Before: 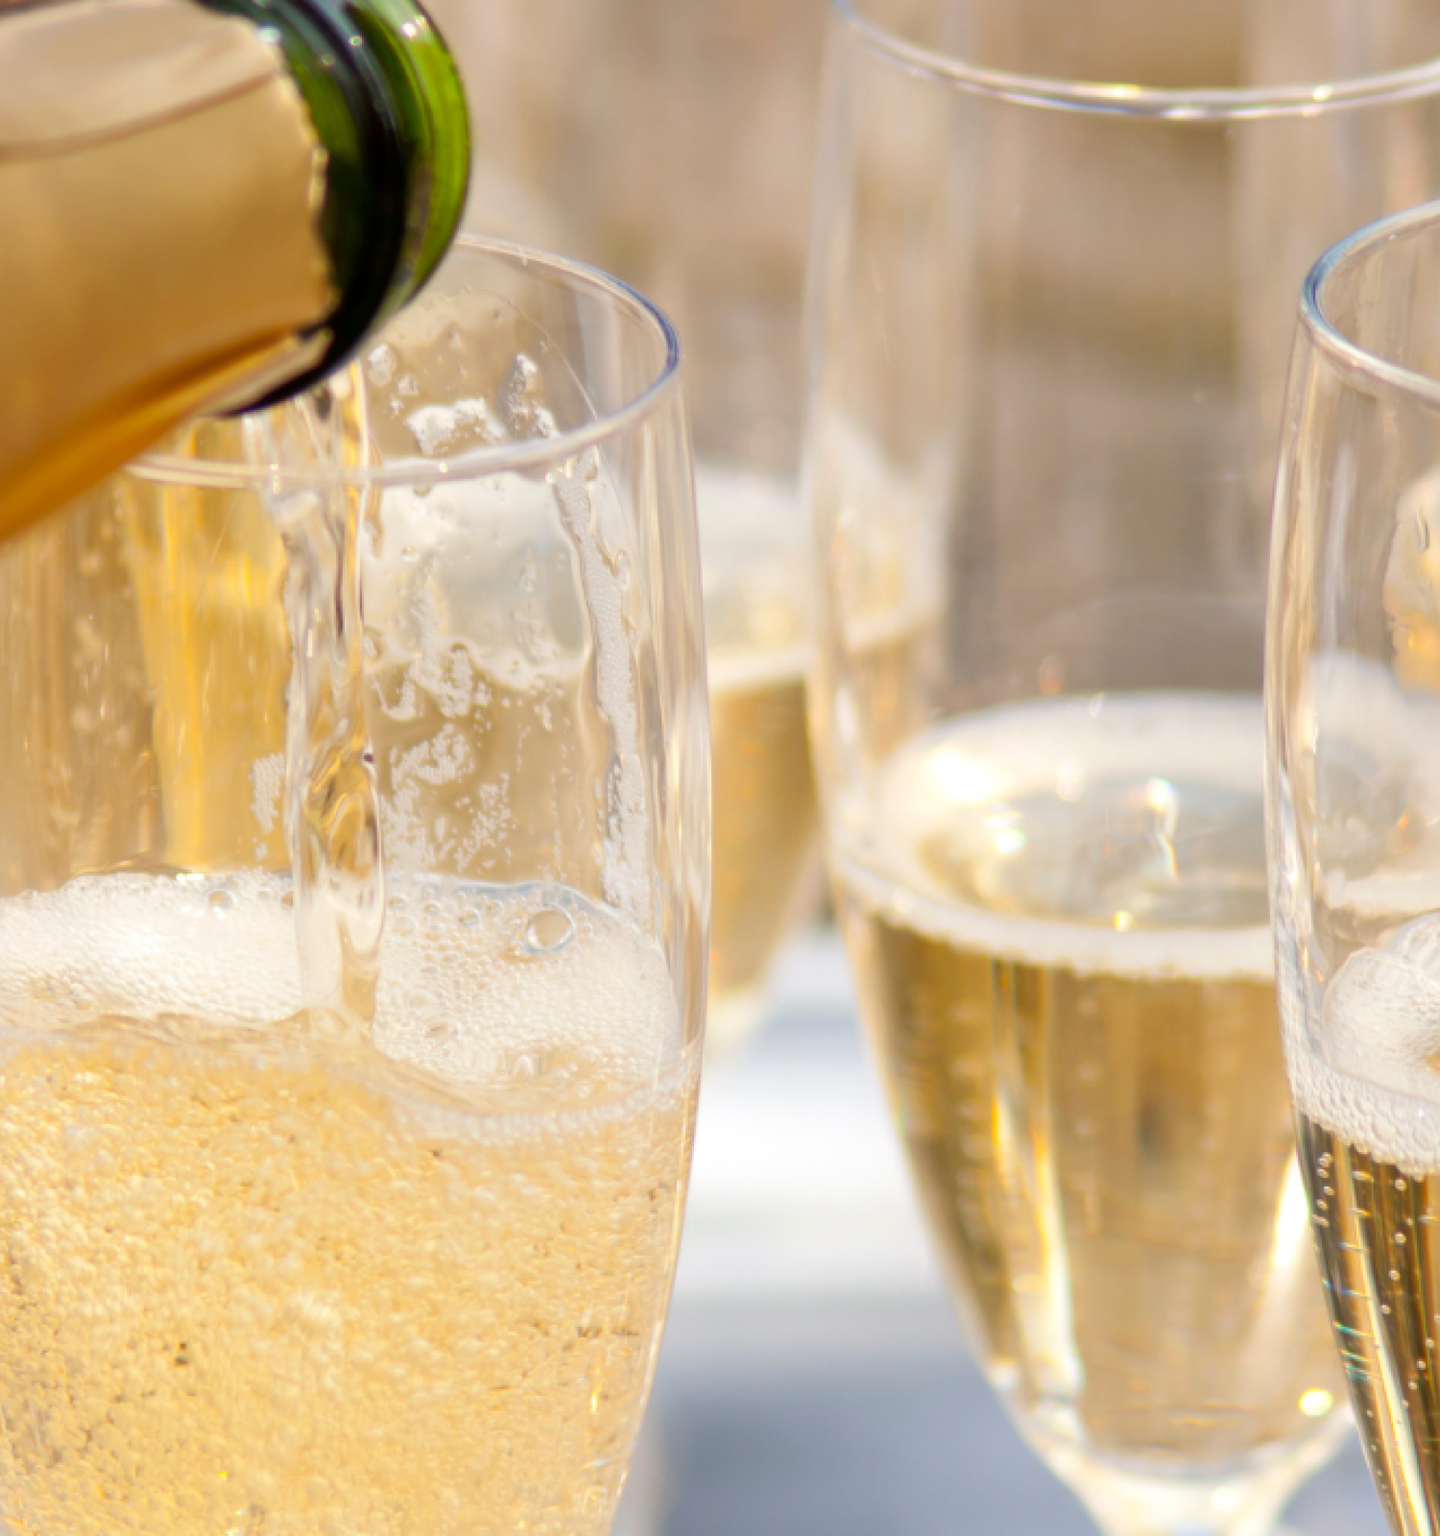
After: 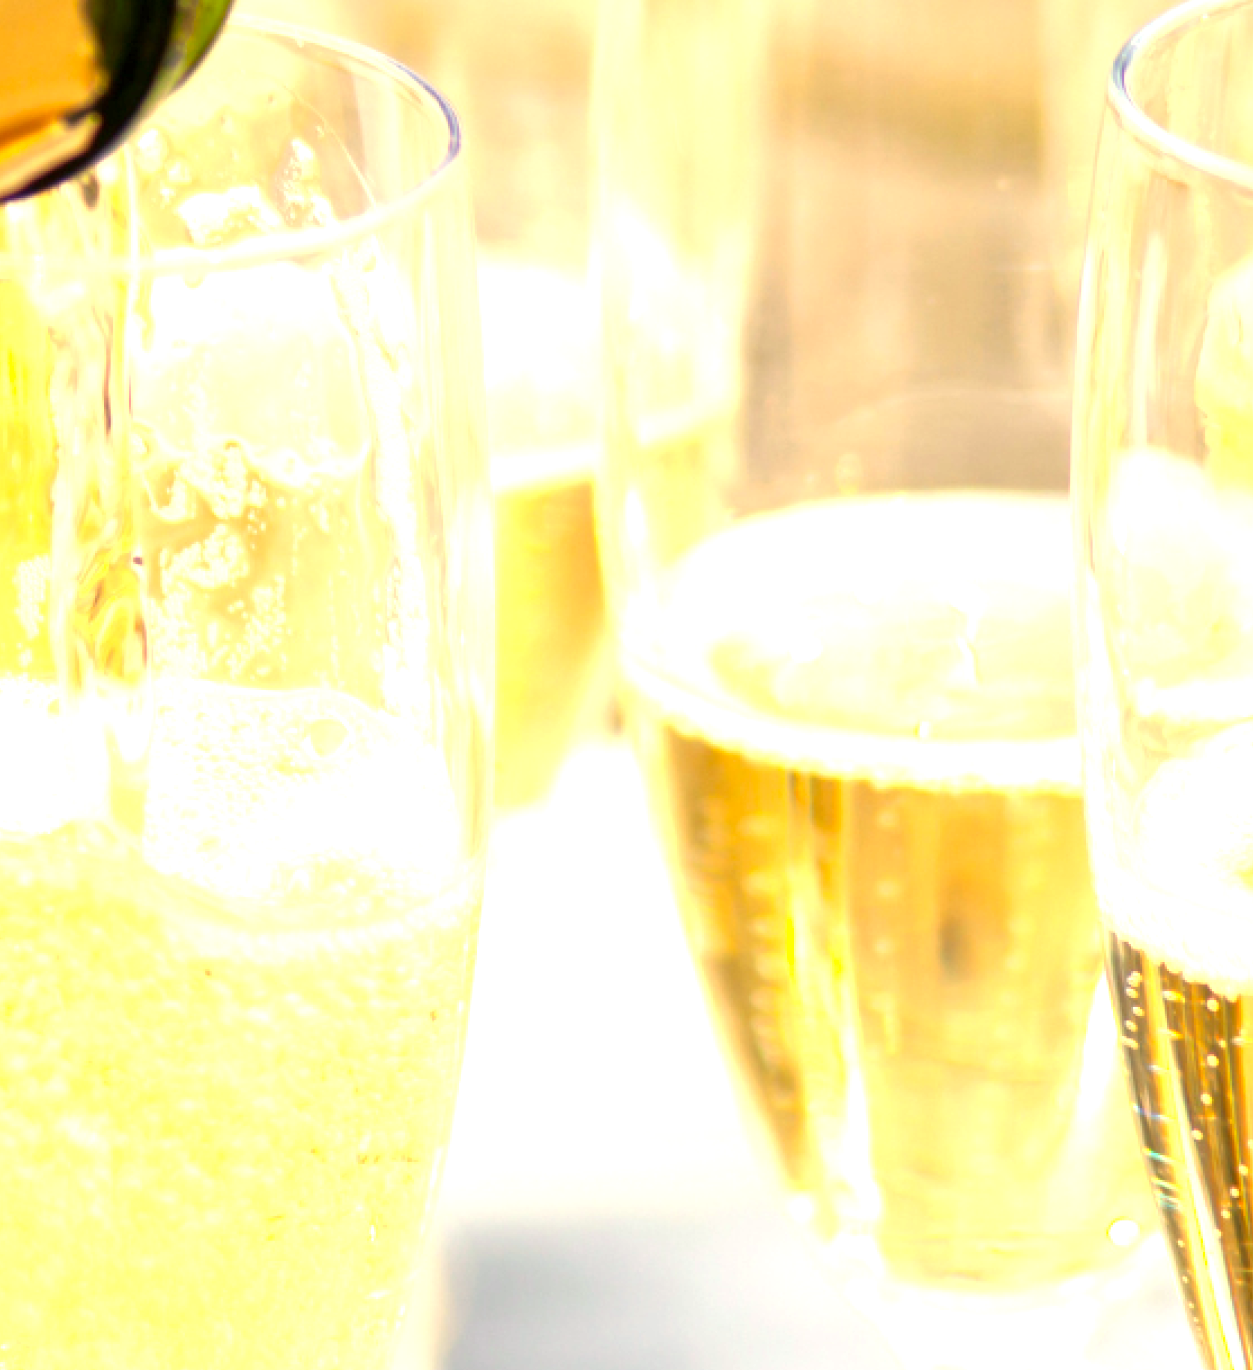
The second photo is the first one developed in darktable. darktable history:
crop: left 16.444%, top 14.33%
color correction: highlights a* 1.47, highlights b* 17.59
exposure: exposure 1.273 EV, compensate highlight preservation false
